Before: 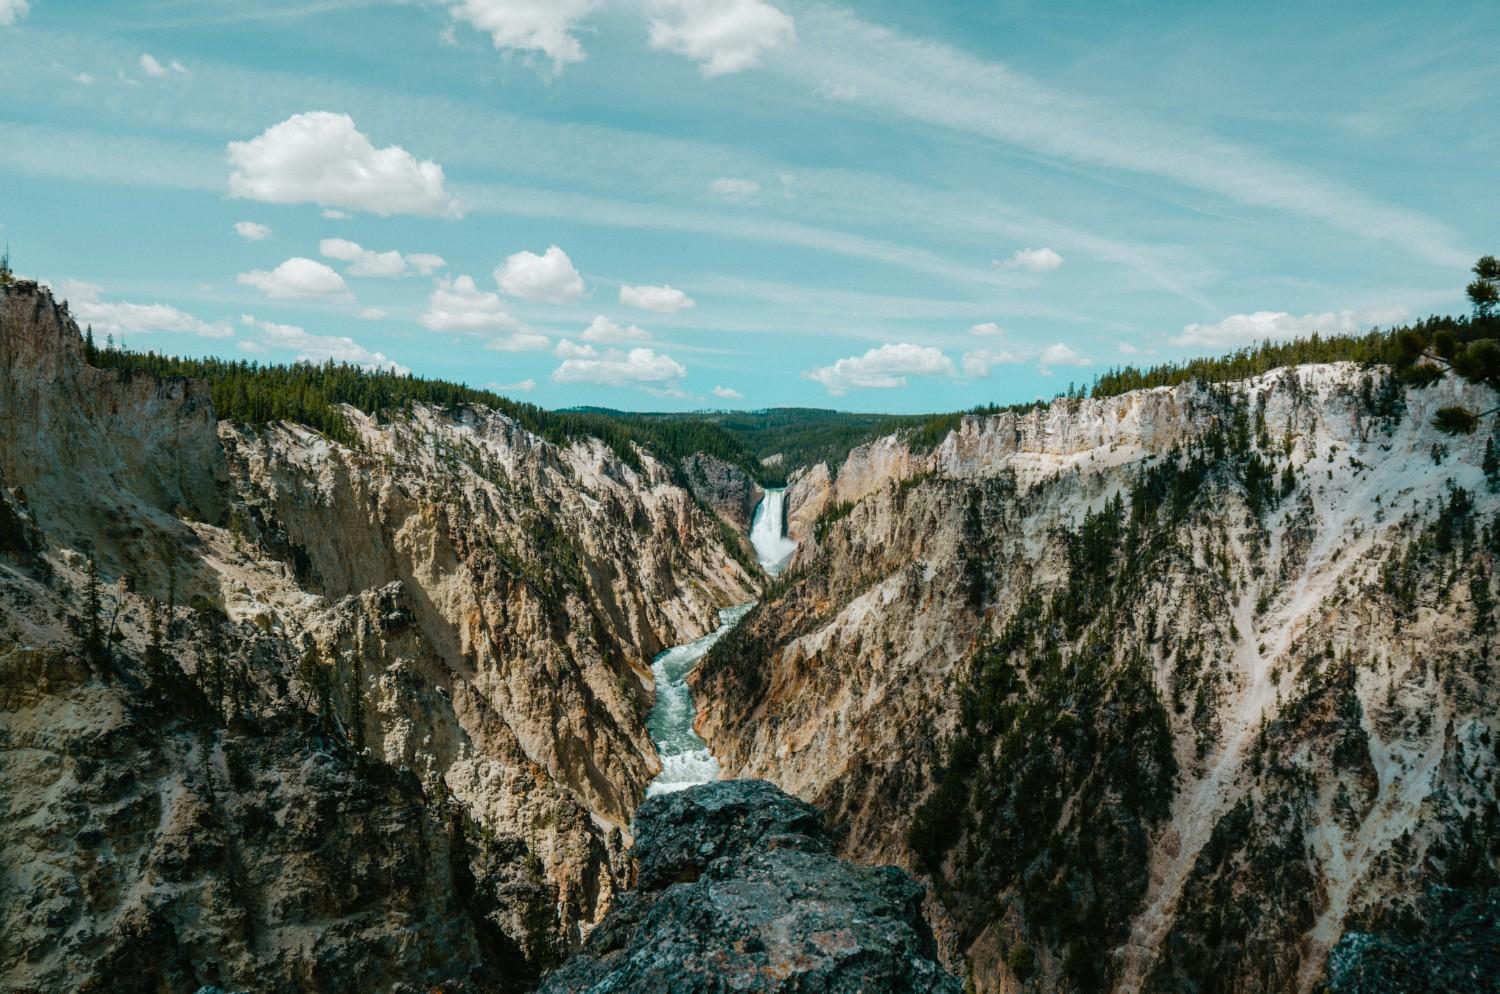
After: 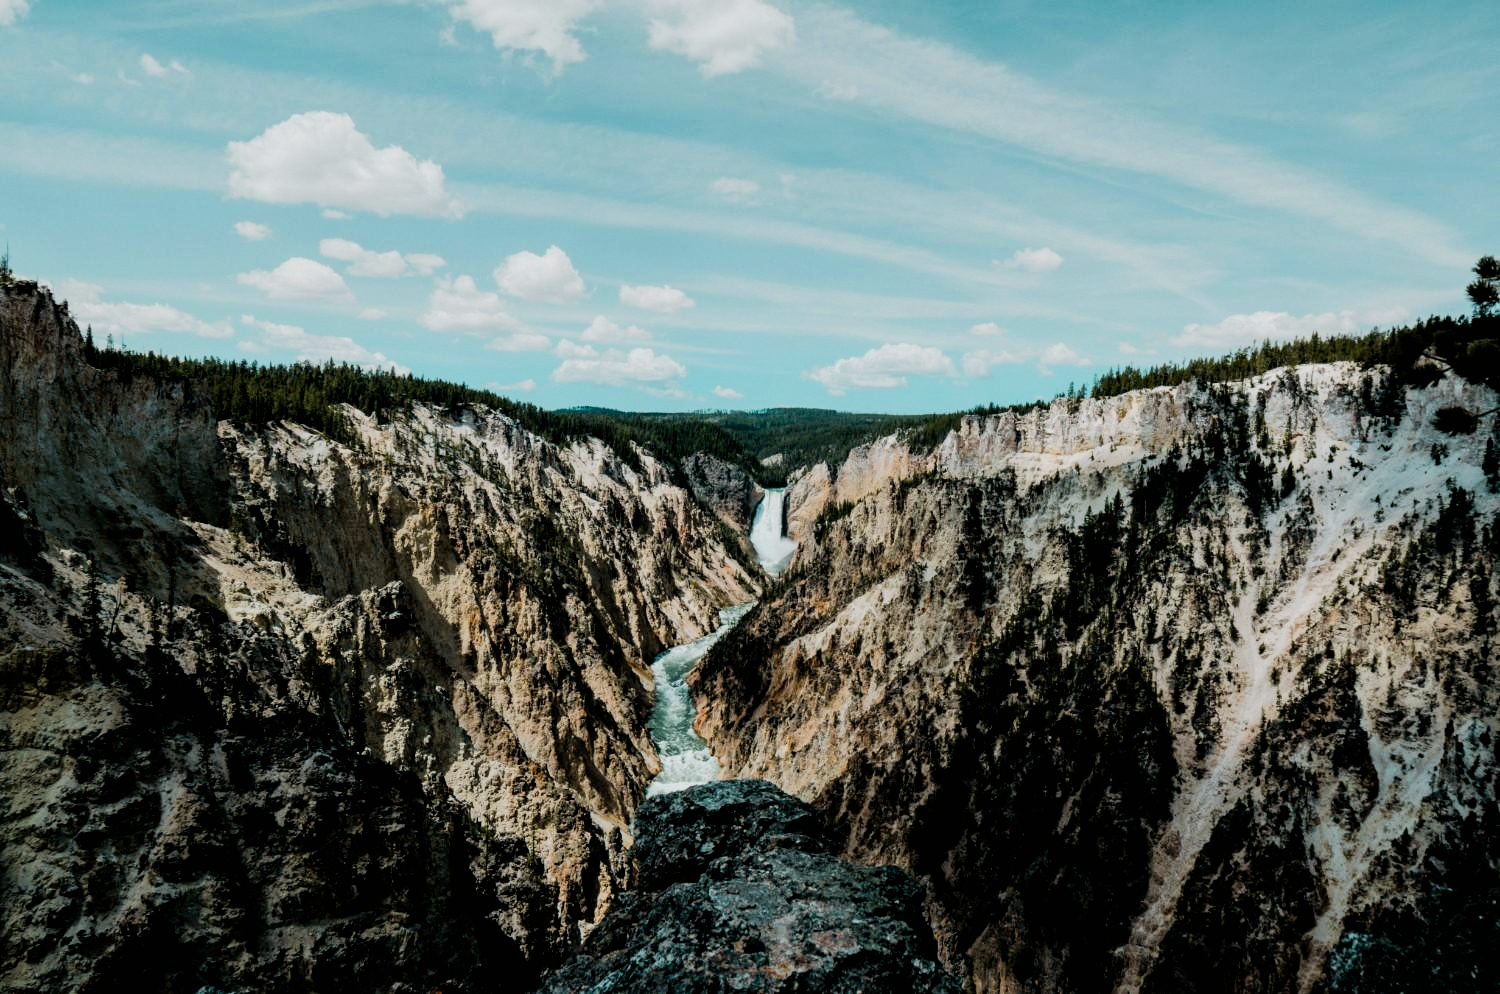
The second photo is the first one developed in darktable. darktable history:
filmic rgb: black relative exposure -5.09 EV, white relative exposure 3.98 EV, threshold 5.95 EV, hardness 2.89, contrast 1.388, highlights saturation mix -29.86%, enable highlight reconstruction true
